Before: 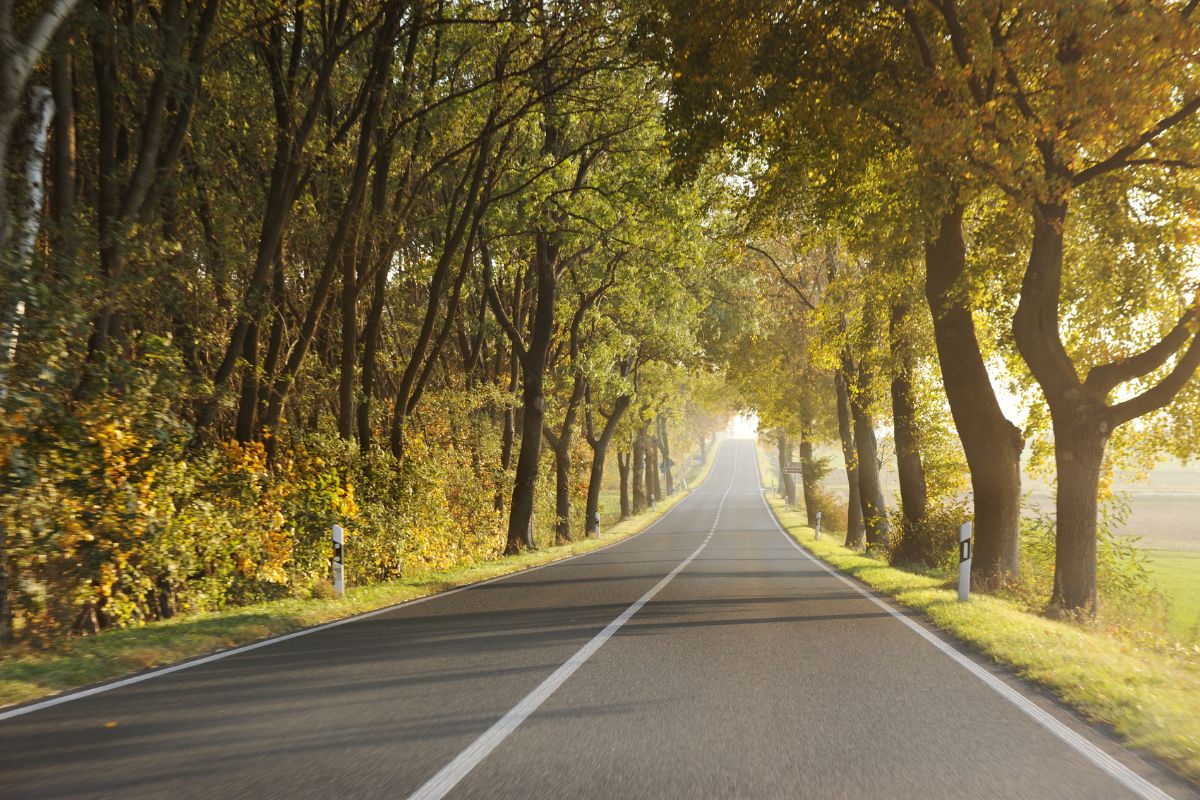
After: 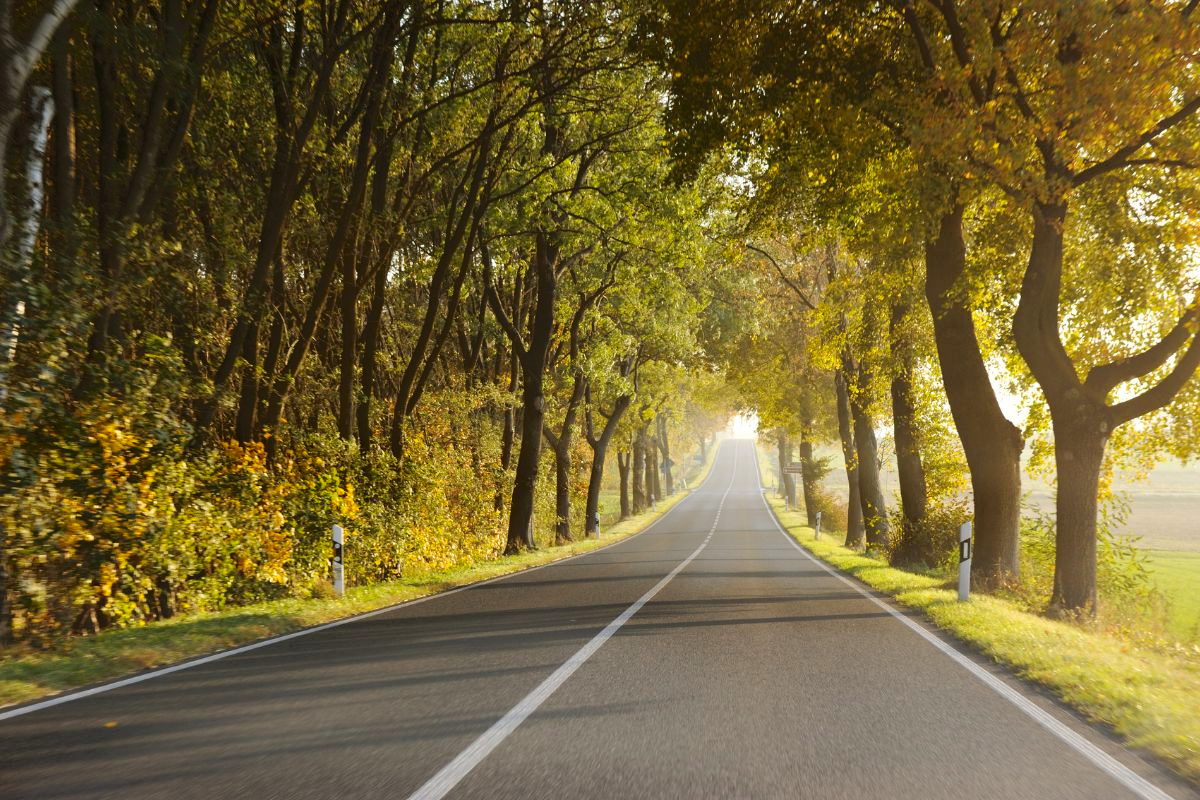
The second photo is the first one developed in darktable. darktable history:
tone curve: curves: ch0 [(0, 0) (0.003, 0.004) (0.011, 0.005) (0.025, 0.014) (0.044, 0.037) (0.069, 0.059) (0.1, 0.096) (0.136, 0.116) (0.177, 0.133) (0.224, 0.177) (0.277, 0.255) (0.335, 0.319) (0.399, 0.385) (0.468, 0.457) (0.543, 0.545) (0.623, 0.621) (0.709, 0.705) (0.801, 0.801) (0.898, 0.901) (1, 1)], color space Lab, independent channels, preserve colors none
color balance rgb: perceptual saturation grading › global saturation 3.582%, global vibrance 20.887%
